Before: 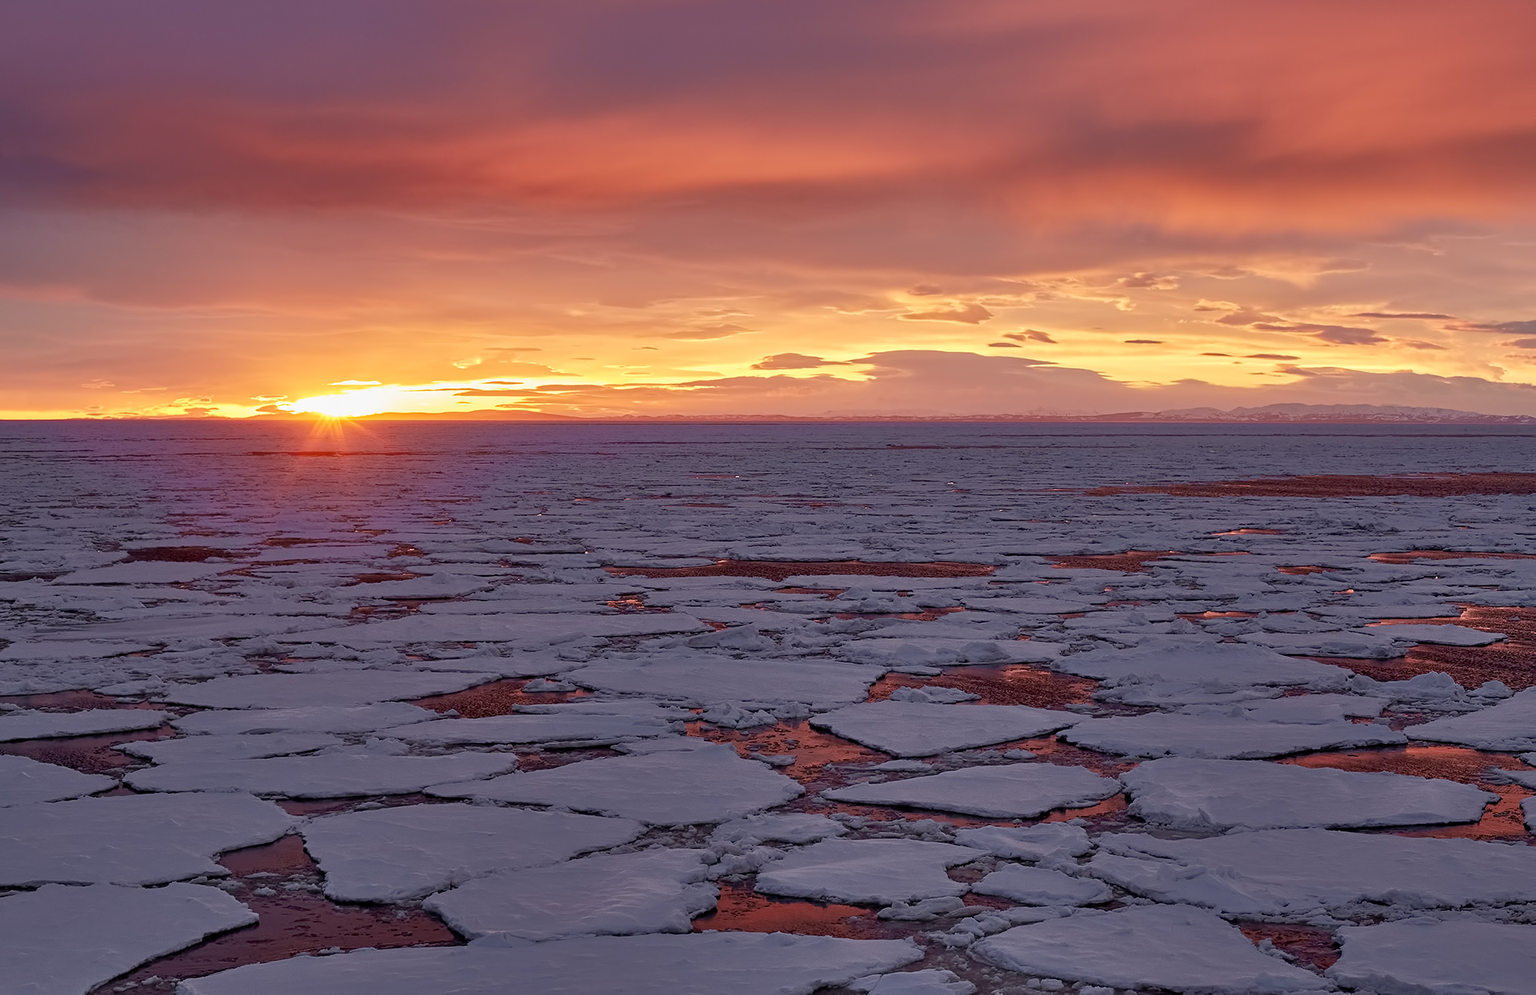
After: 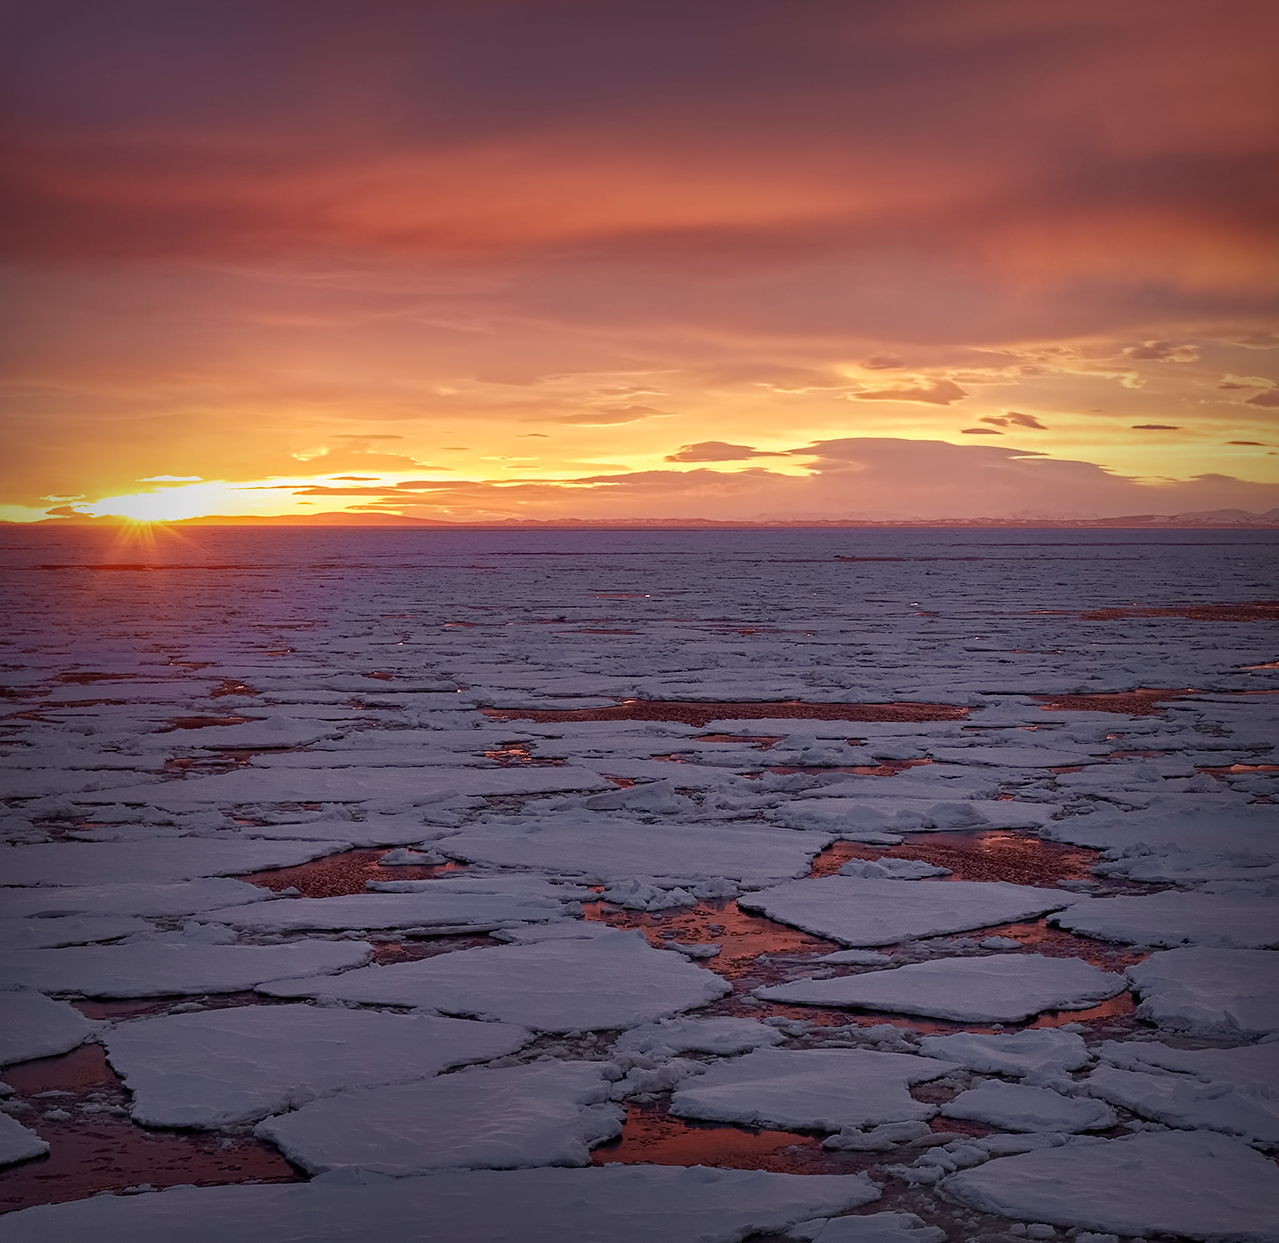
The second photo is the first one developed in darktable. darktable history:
crop and rotate: left 14.292%, right 19.041%
vignetting: fall-off start 53.2%, brightness -0.594, saturation 0, automatic ratio true, width/height ratio 1.313, shape 0.22, unbound false
